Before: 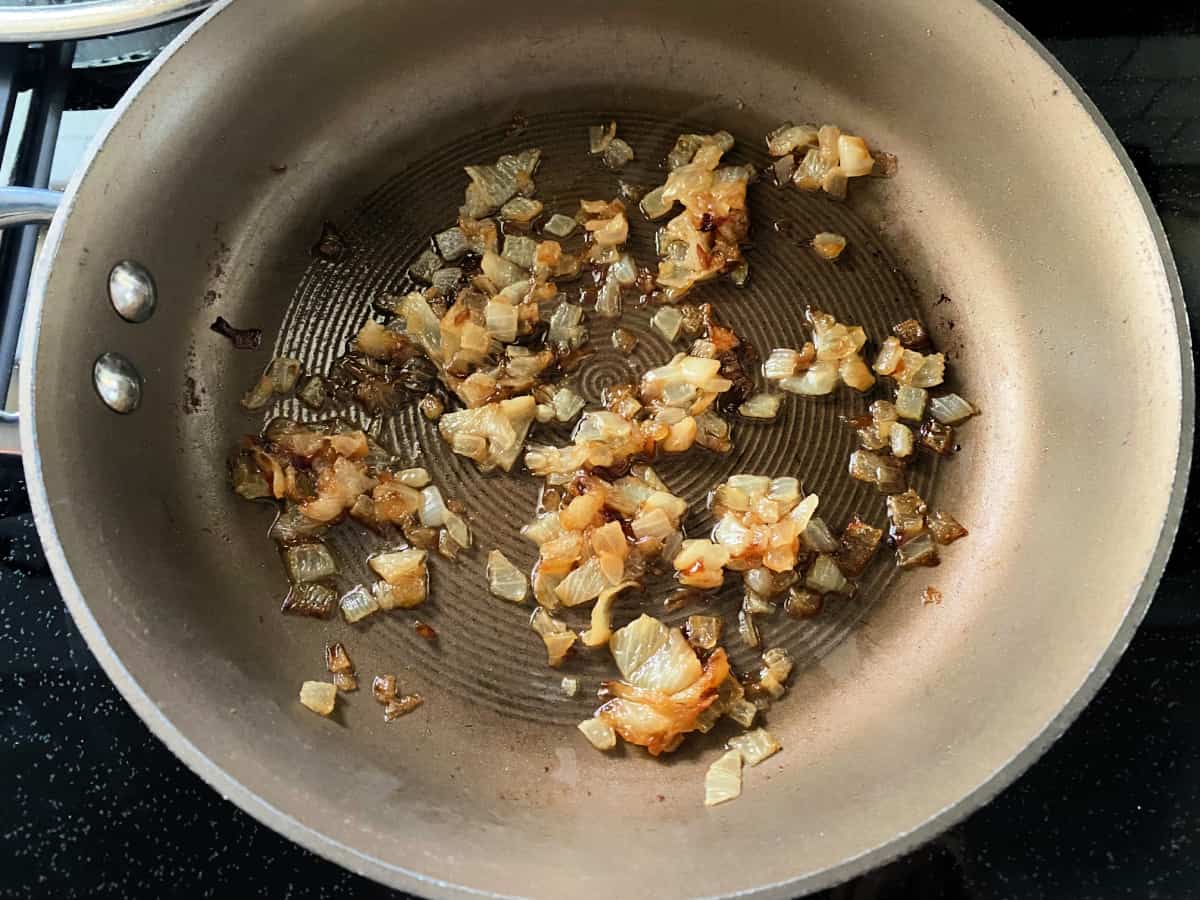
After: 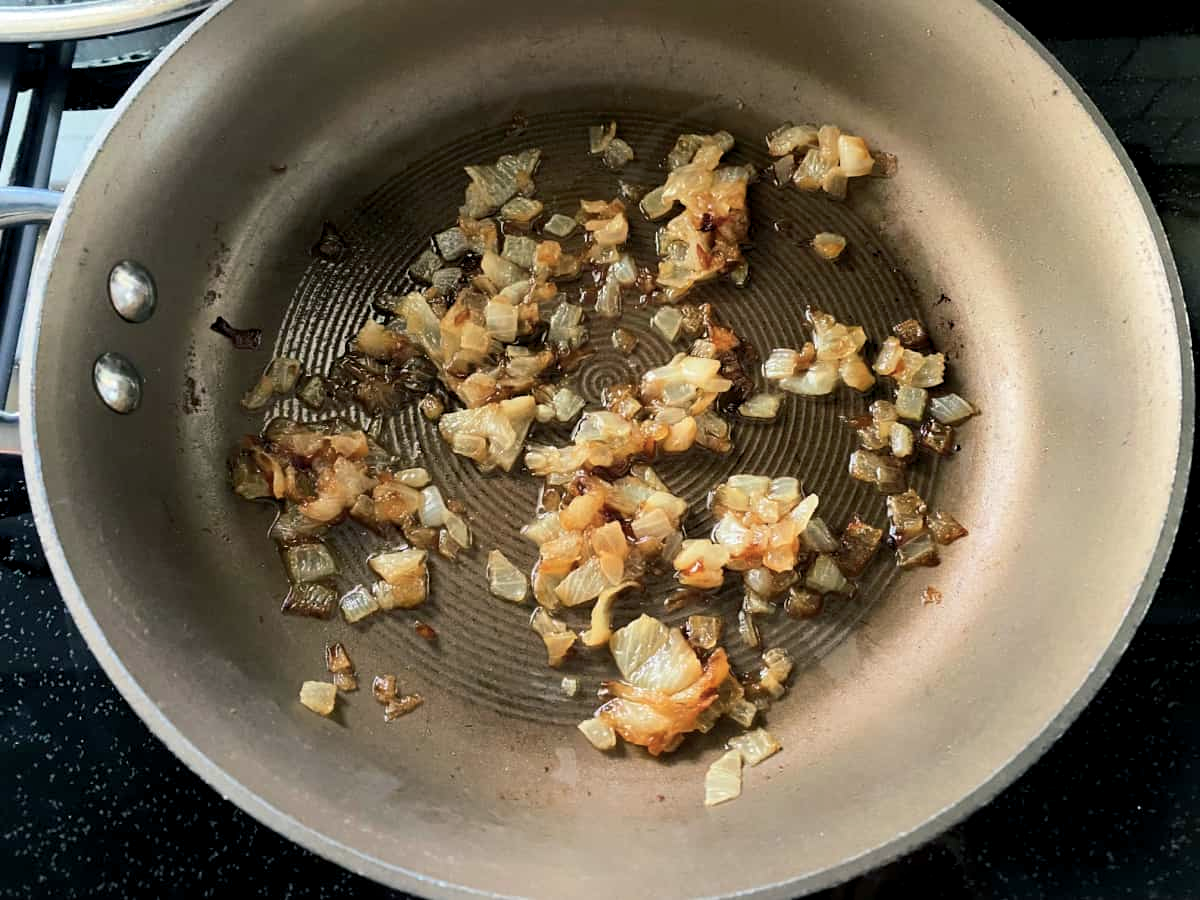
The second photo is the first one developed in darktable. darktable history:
color balance rgb: shadows lift › chroma 2.031%, shadows lift › hue 214.32°, global offset › luminance -0.289%, global offset › hue 261.96°, perceptual saturation grading › global saturation -3.87%, perceptual saturation grading › shadows -1.127%, saturation formula JzAzBz (2021)
